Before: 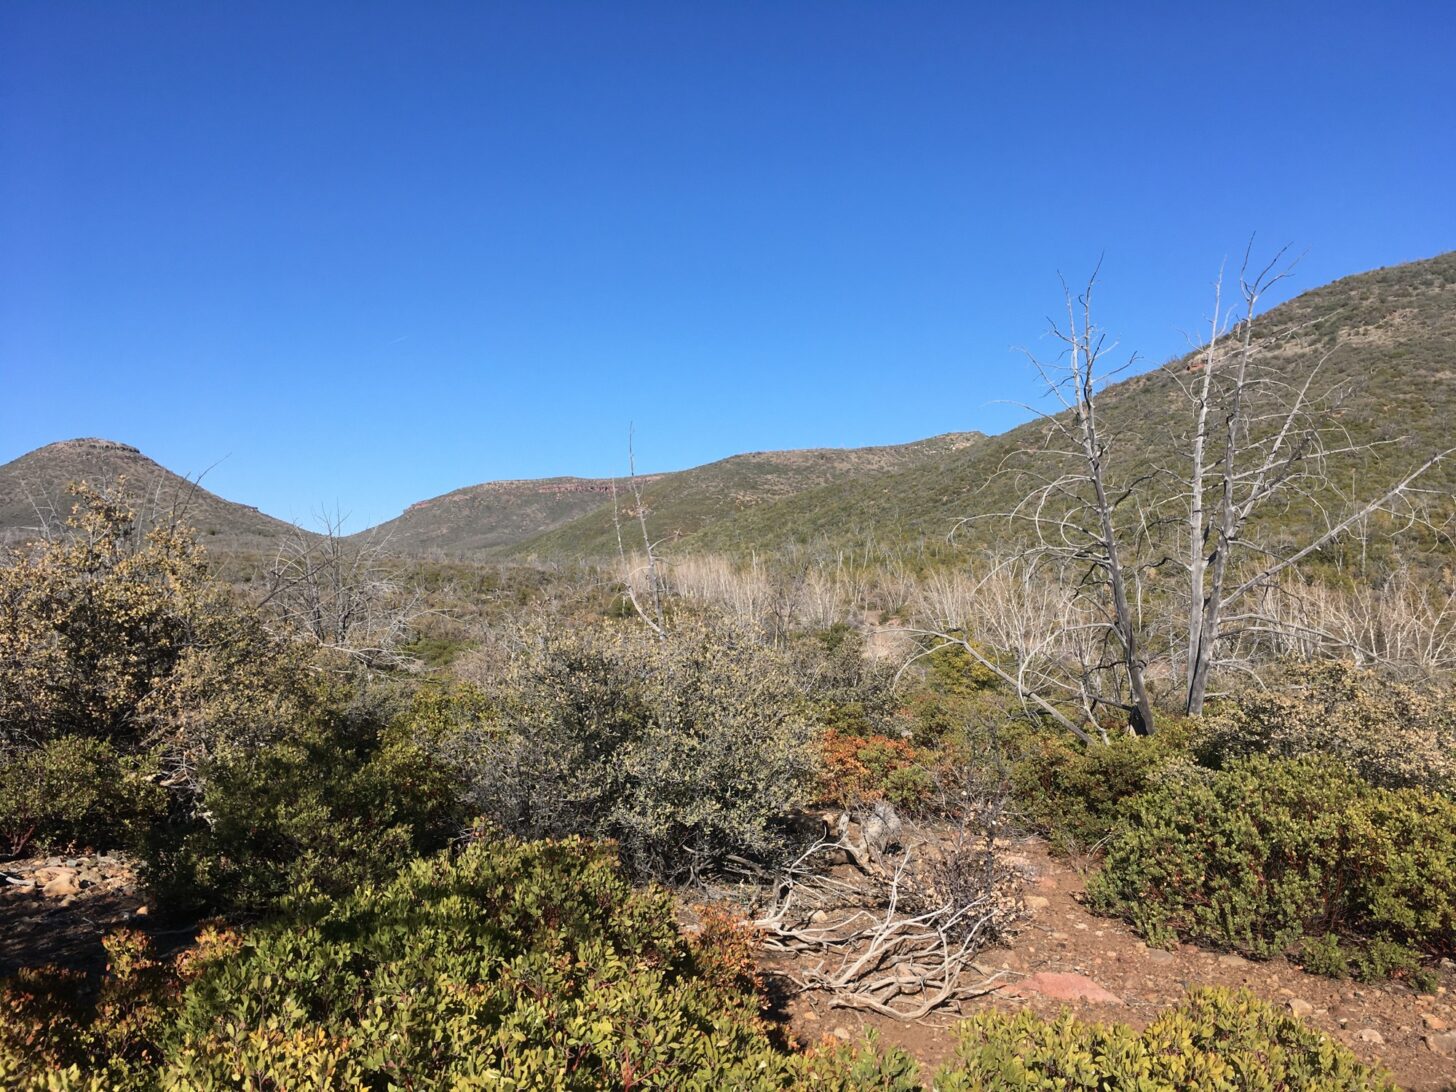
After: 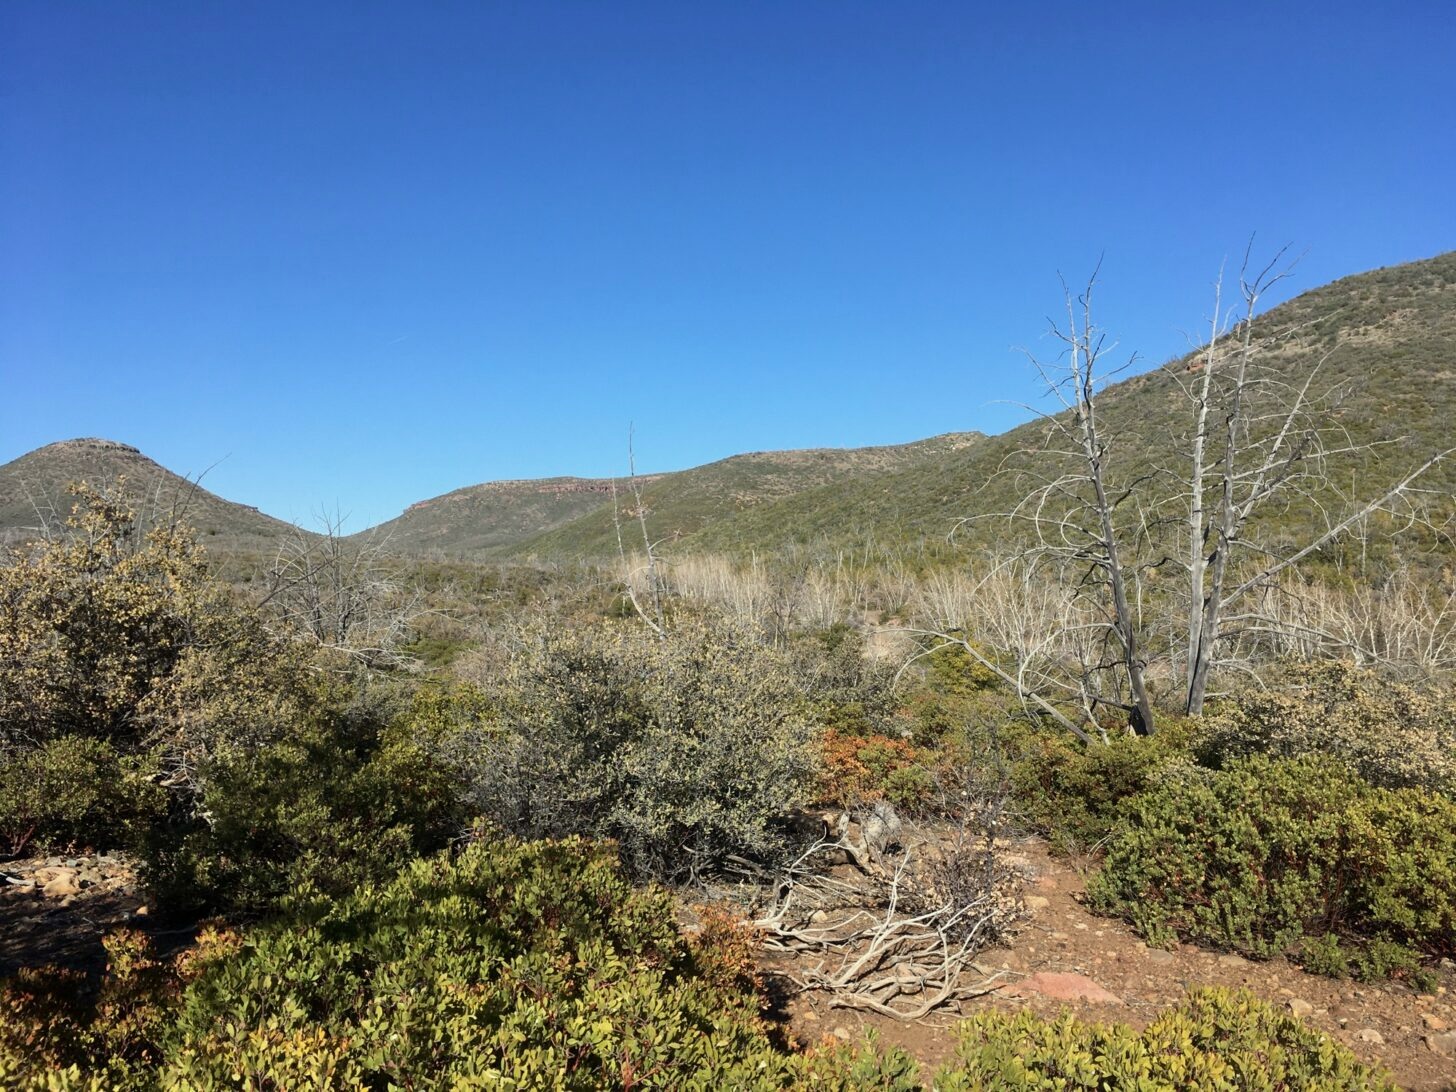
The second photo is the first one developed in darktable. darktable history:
color correction: highlights a* -4.73, highlights b* 5.06, saturation 0.97
exposure: black level correction 0.002, compensate highlight preservation false
